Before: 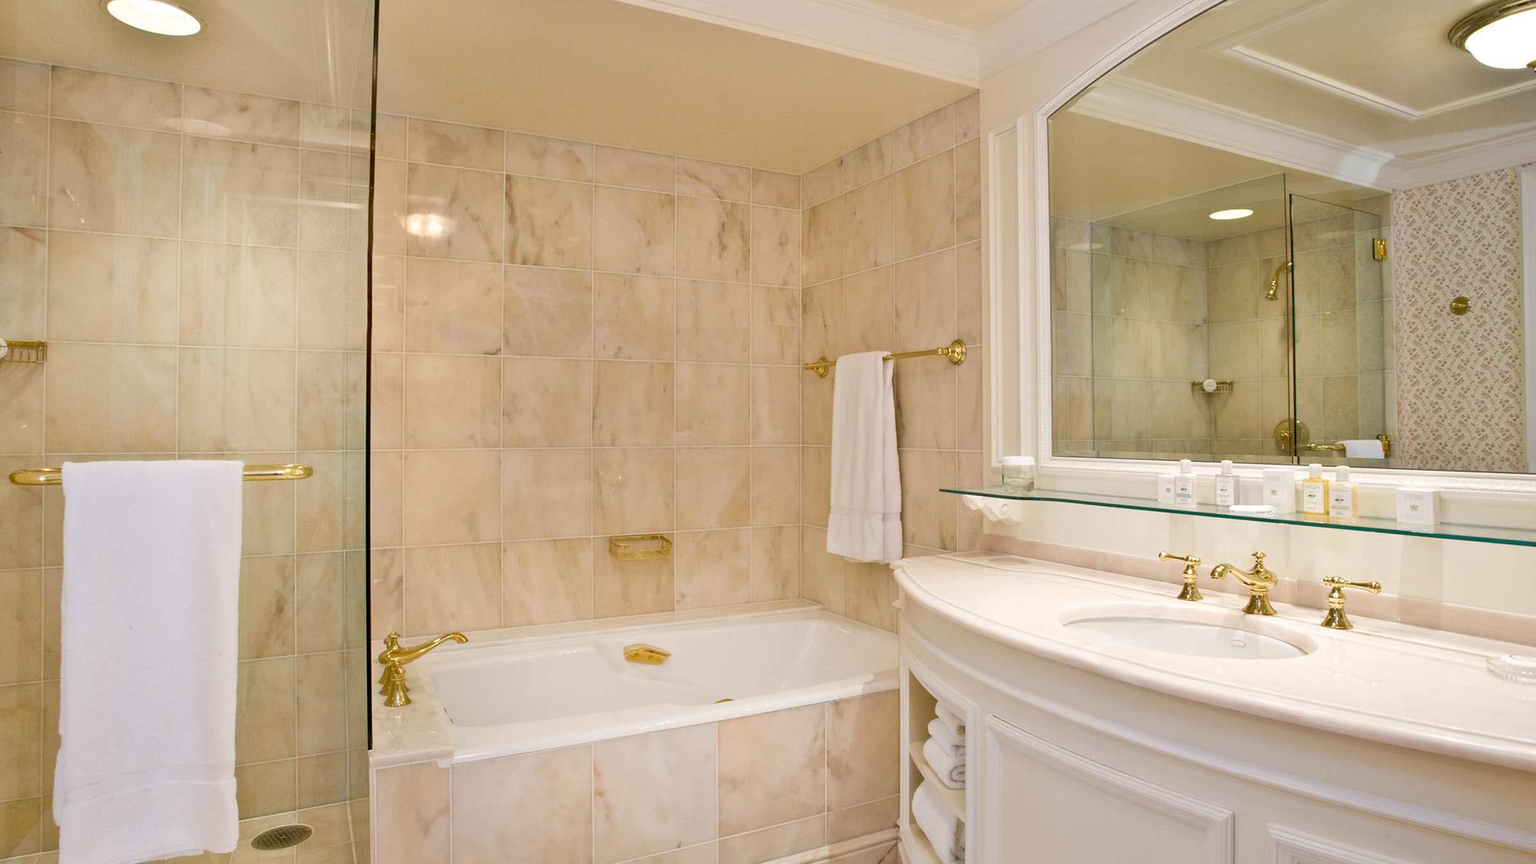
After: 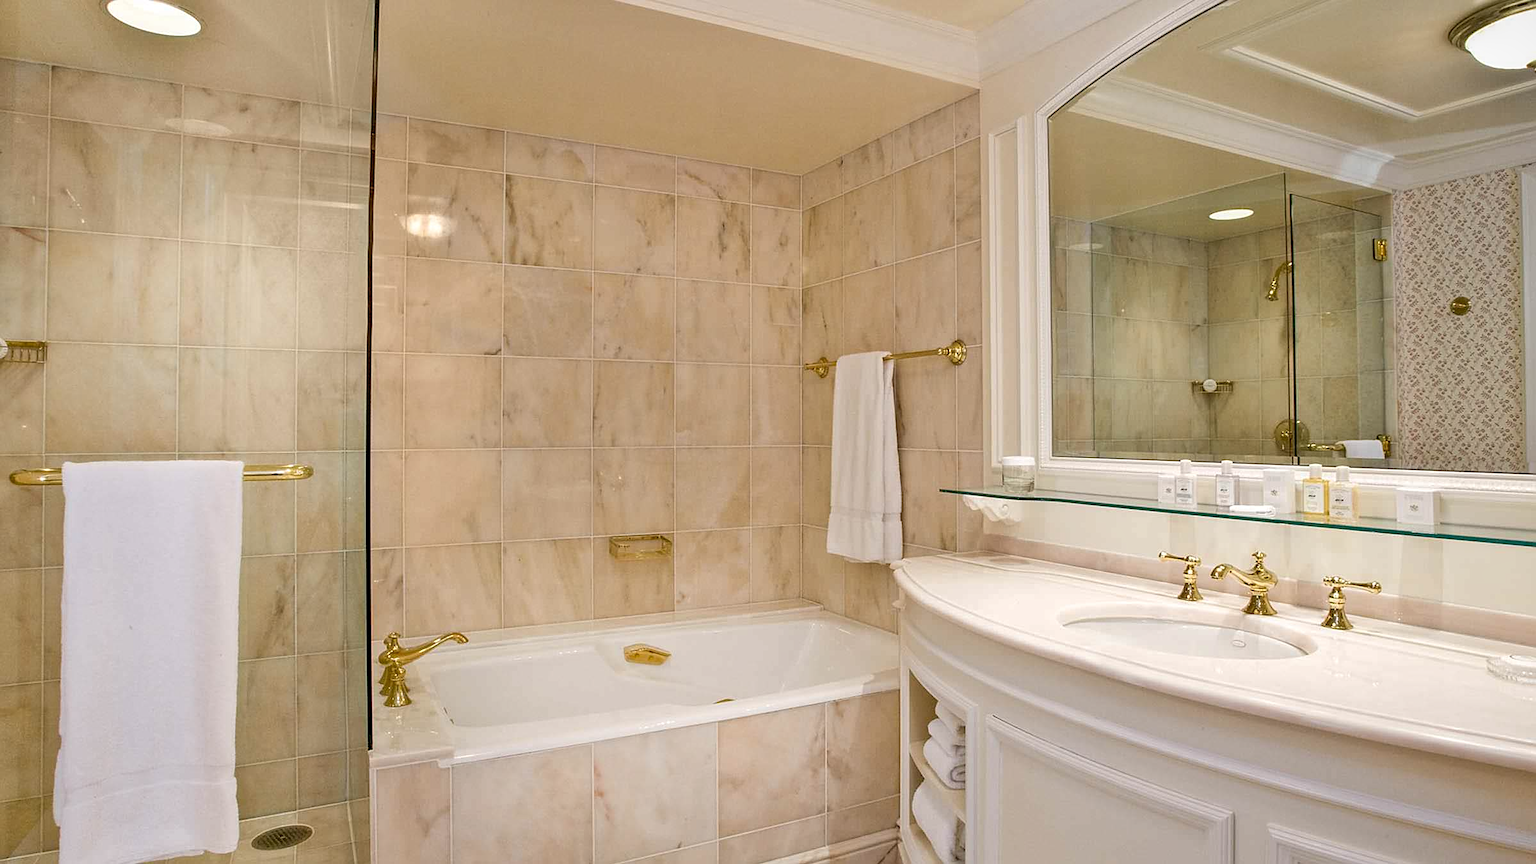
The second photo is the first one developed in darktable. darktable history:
sharpen: on, module defaults
exposure: black level correction 0.001, exposure -0.125 EV, compensate exposure bias true, compensate highlight preservation false
local contrast: on, module defaults
